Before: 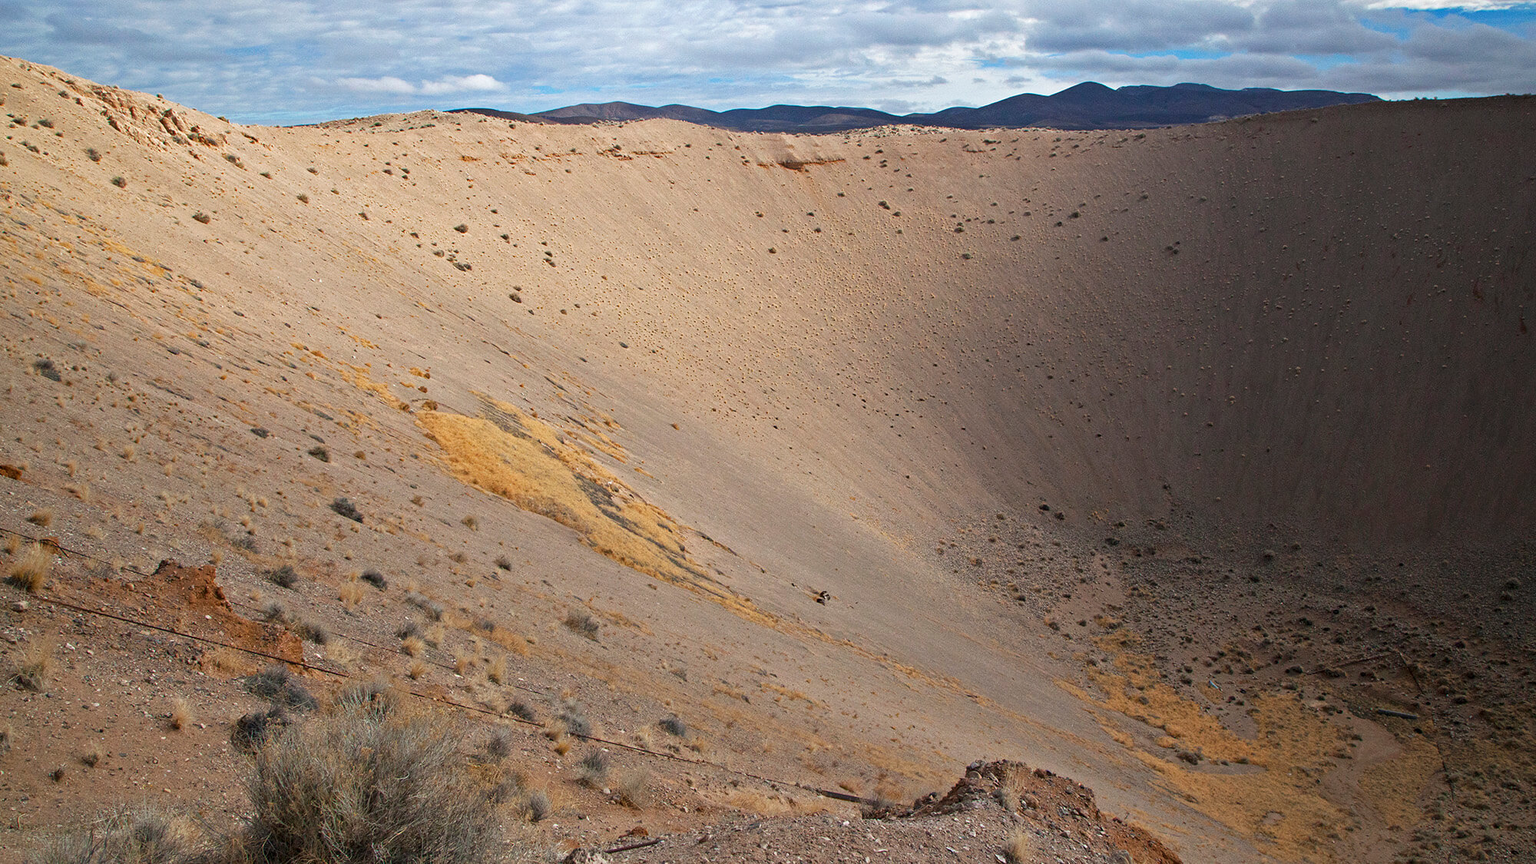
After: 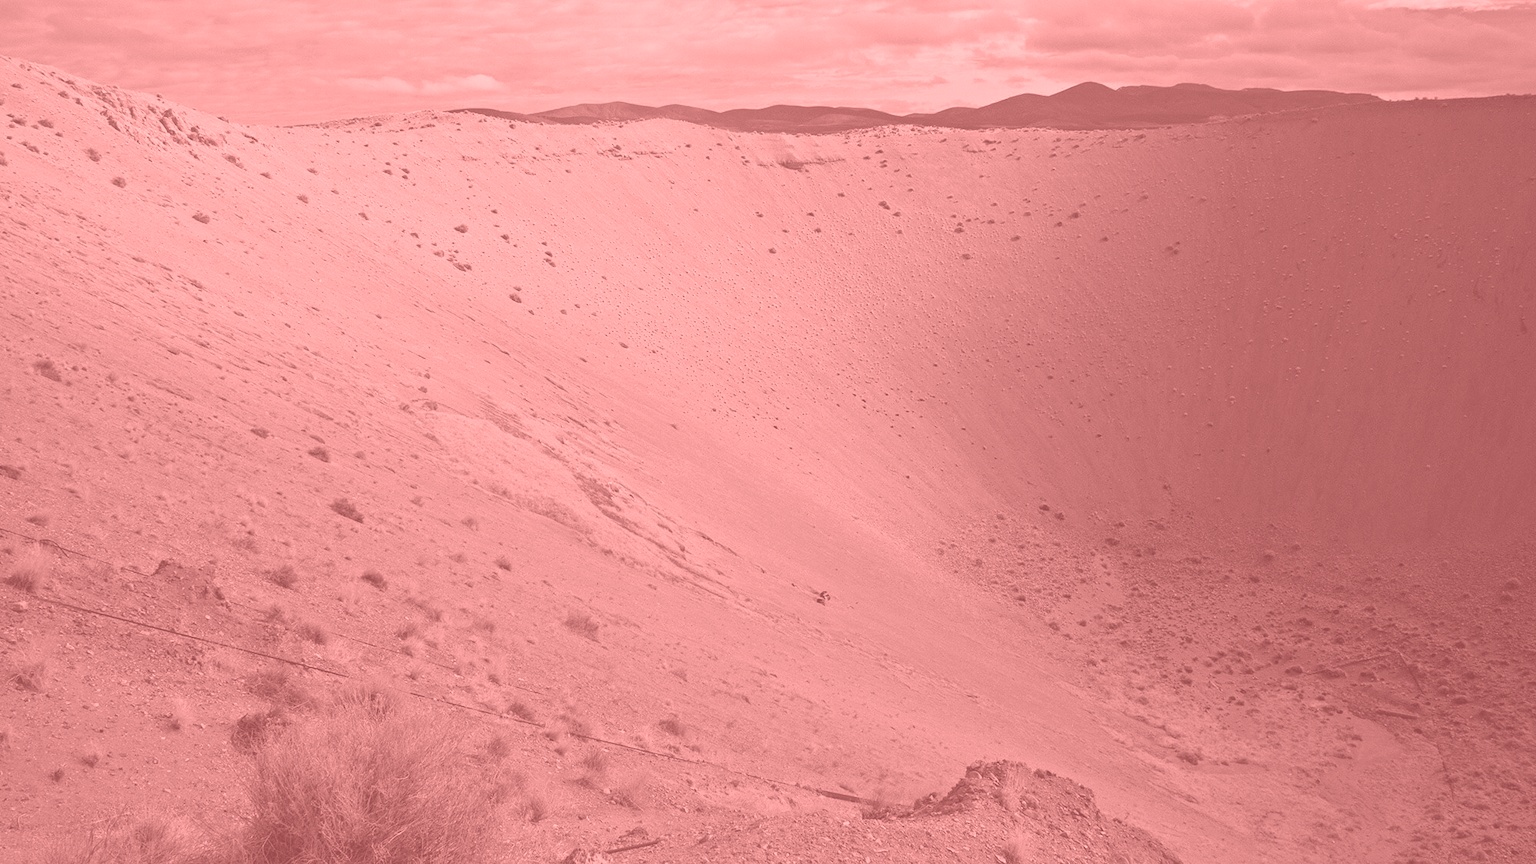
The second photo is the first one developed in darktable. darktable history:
colorize: saturation 51%, source mix 50.67%, lightness 50.67%
color zones: curves: ch0 [(0.25, 0.5) (0.347, 0.092) (0.75, 0.5)]; ch1 [(0.25, 0.5) (0.33, 0.51) (0.75, 0.5)]
